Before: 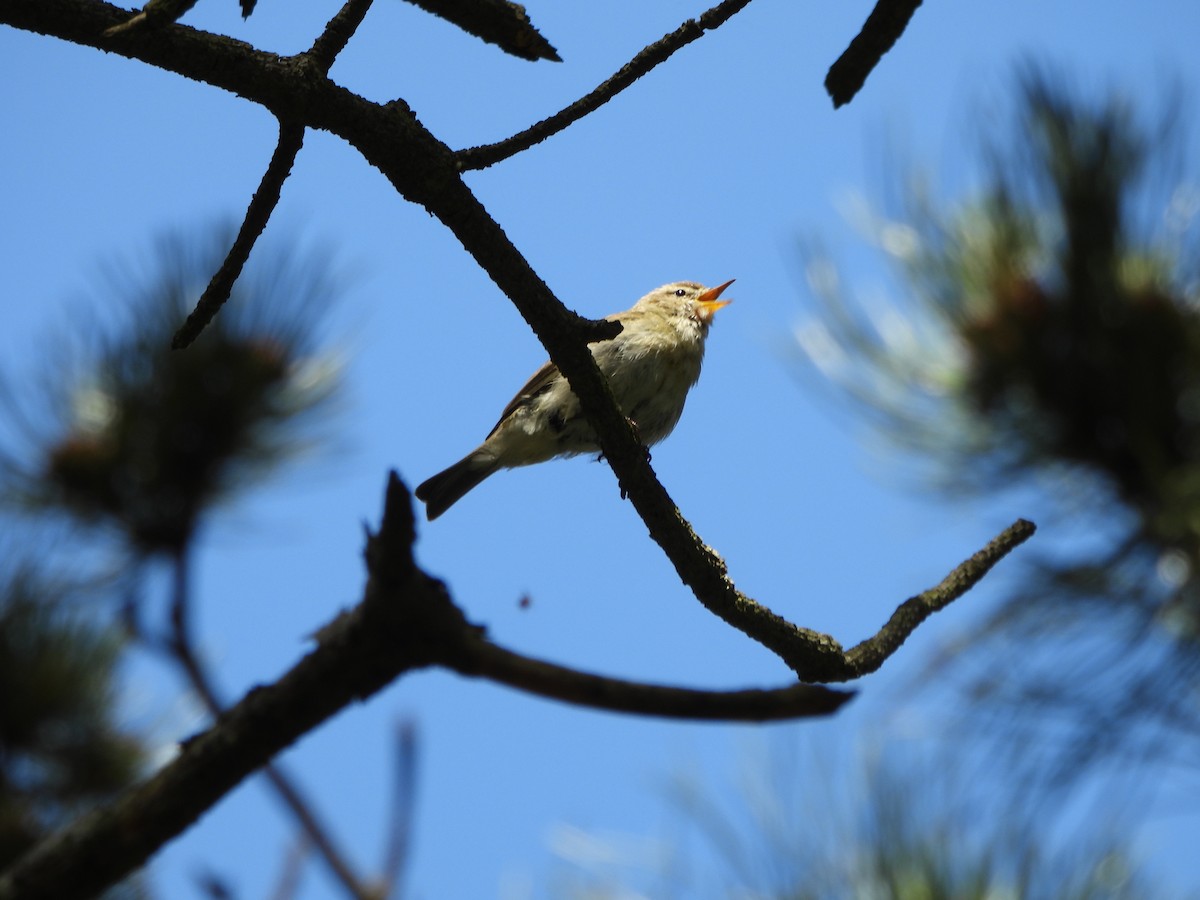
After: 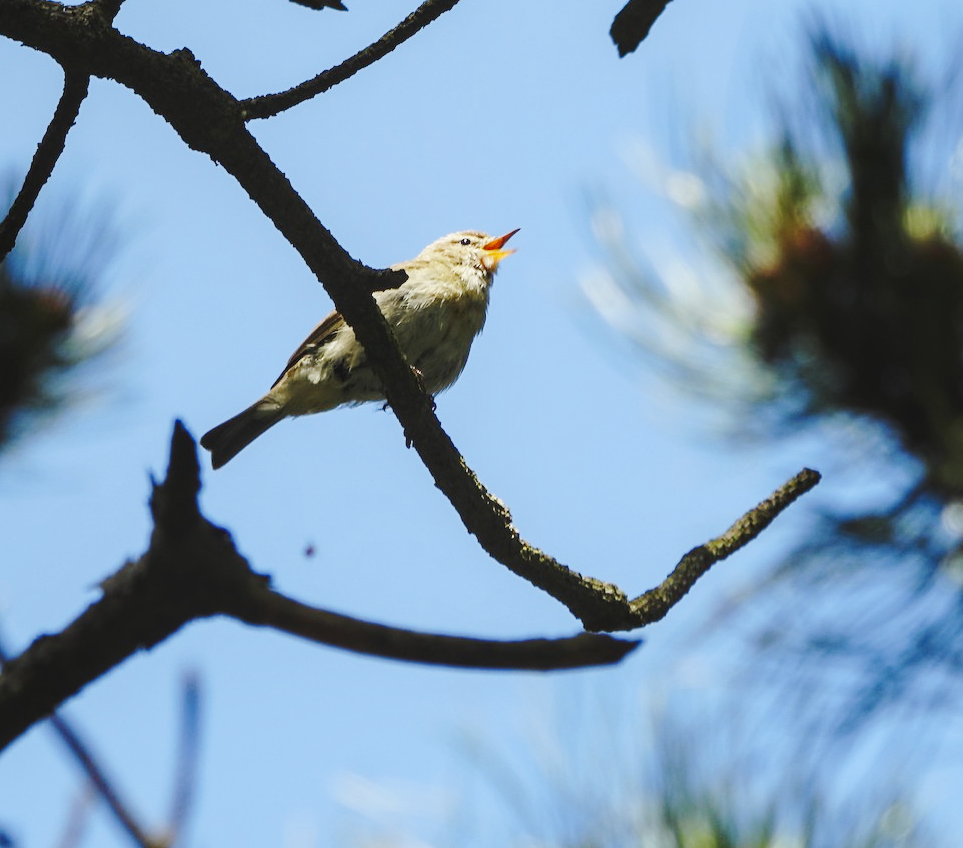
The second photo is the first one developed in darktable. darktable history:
sharpen: amount 0.2
crop and rotate: left 17.959%, top 5.771%, right 1.742%
tone curve: curves: ch0 [(0, 0) (0.003, 0.018) (0.011, 0.024) (0.025, 0.038) (0.044, 0.067) (0.069, 0.098) (0.1, 0.13) (0.136, 0.165) (0.177, 0.205) (0.224, 0.249) (0.277, 0.304) (0.335, 0.365) (0.399, 0.432) (0.468, 0.505) (0.543, 0.579) (0.623, 0.652) (0.709, 0.725) (0.801, 0.802) (0.898, 0.876) (1, 1)], preserve colors none
local contrast: detail 110%
base curve: curves: ch0 [(0, 0) (0.028, 0.03) (0.121, 0.232) (0.46, 0.748) (0.859, 0.968) (1, 1)], preserve colors none
